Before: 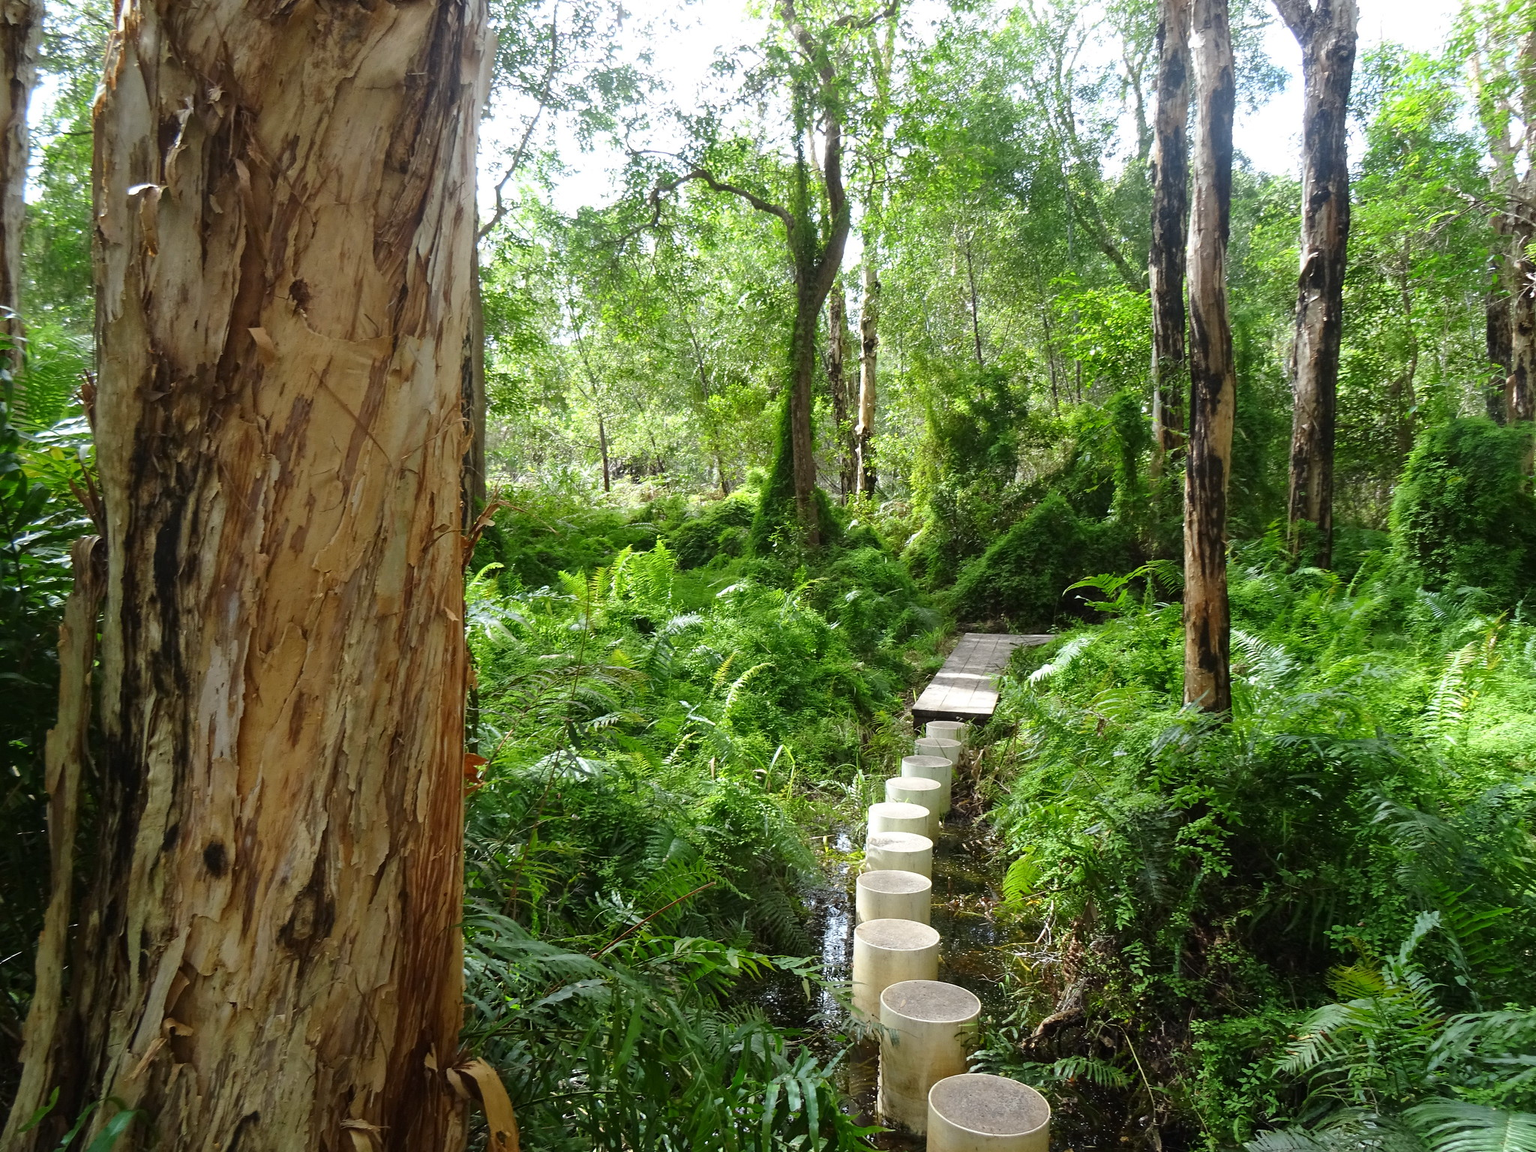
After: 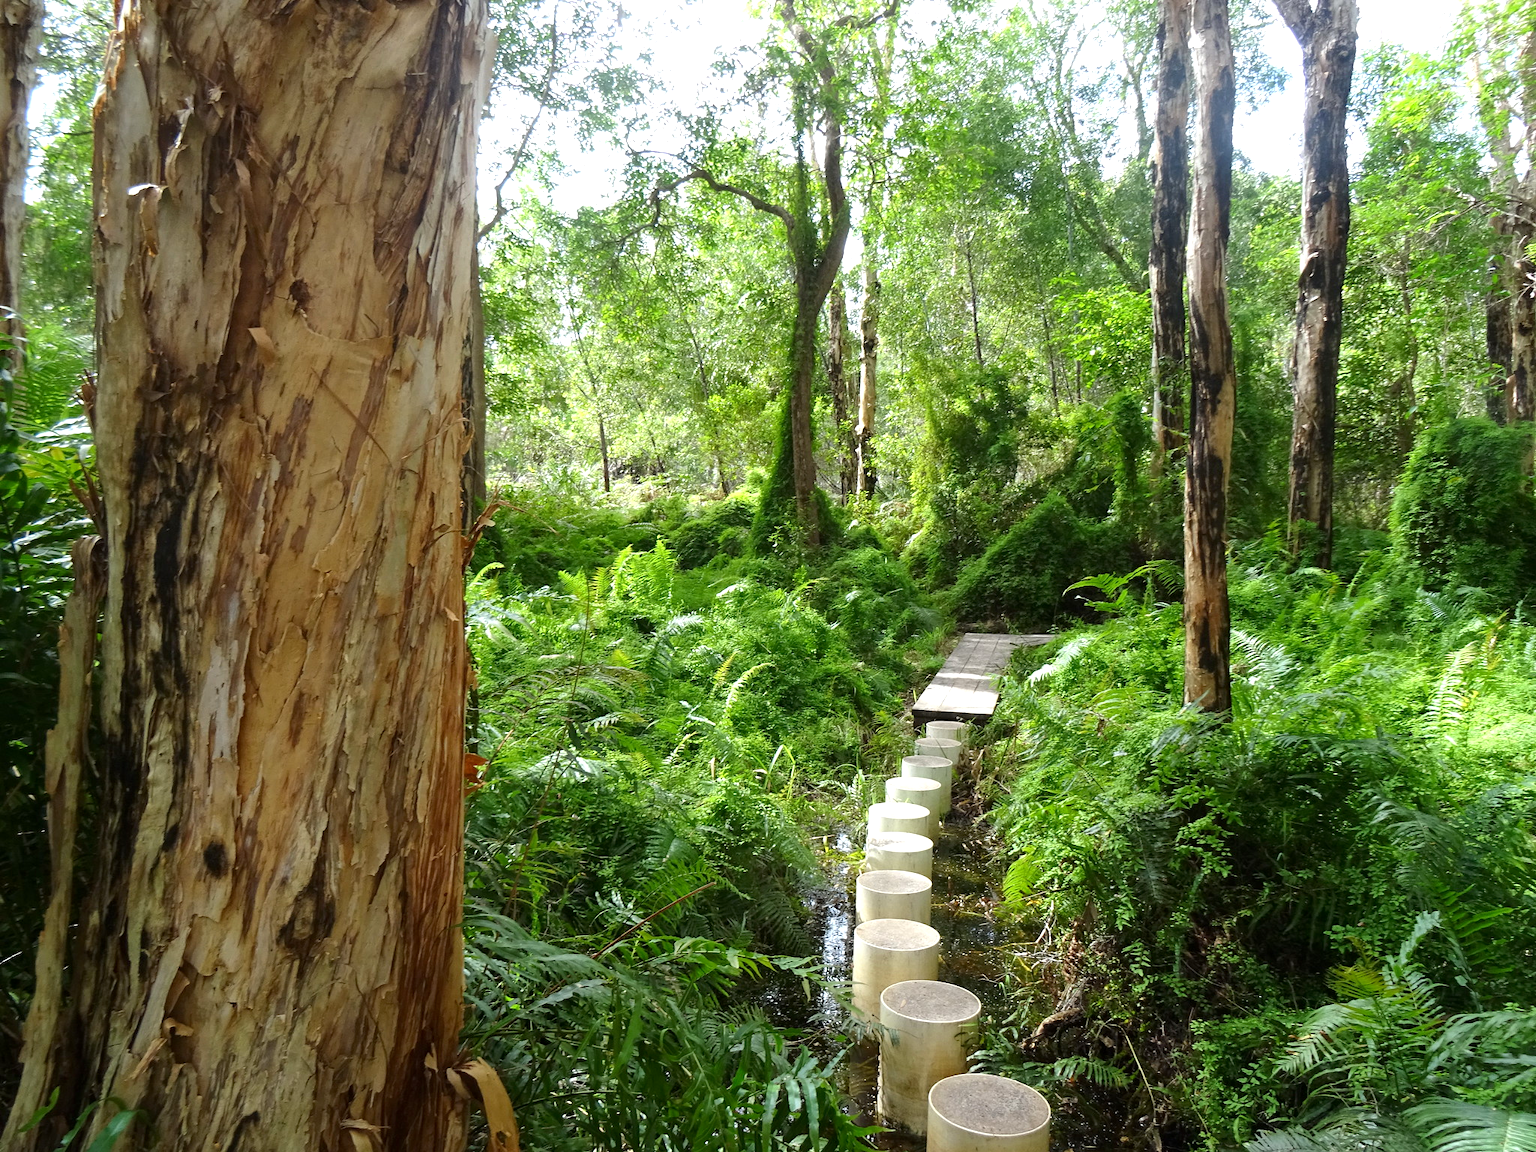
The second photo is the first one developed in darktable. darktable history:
exposure: black level correction 0.001, exposure 0.298 EV, compensate highlight preservation false
